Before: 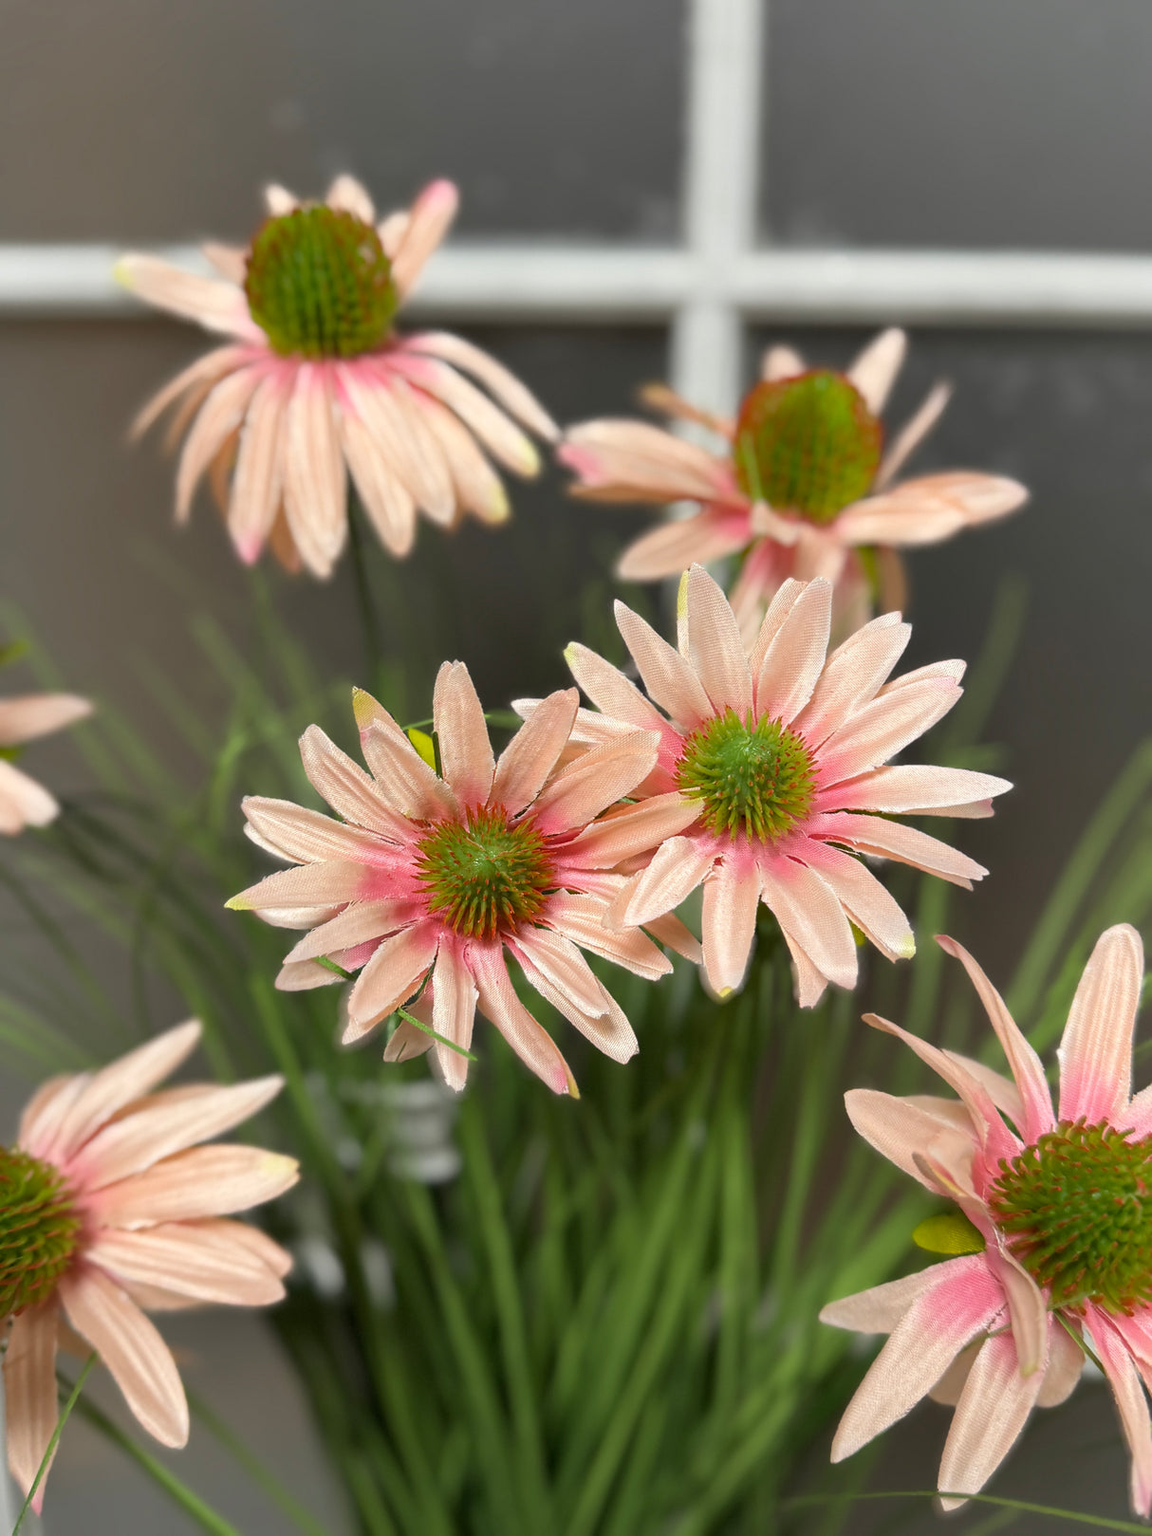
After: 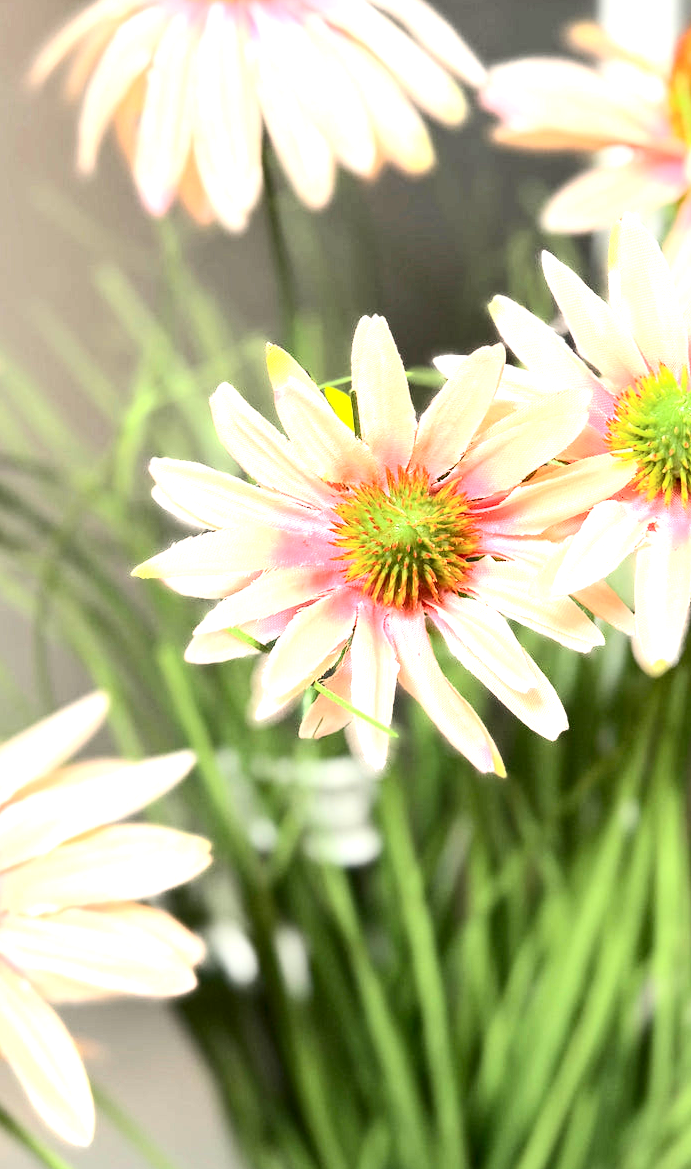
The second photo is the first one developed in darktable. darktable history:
crop: left 8.663%, top 23.563%, right 34.404%, bottom 4.173%
exposure: black level correction 0, exposure 1.76 EV, compensate exposure bias true, compensate highlight preservation false
contrast brightness saturation: contrast 0.295
